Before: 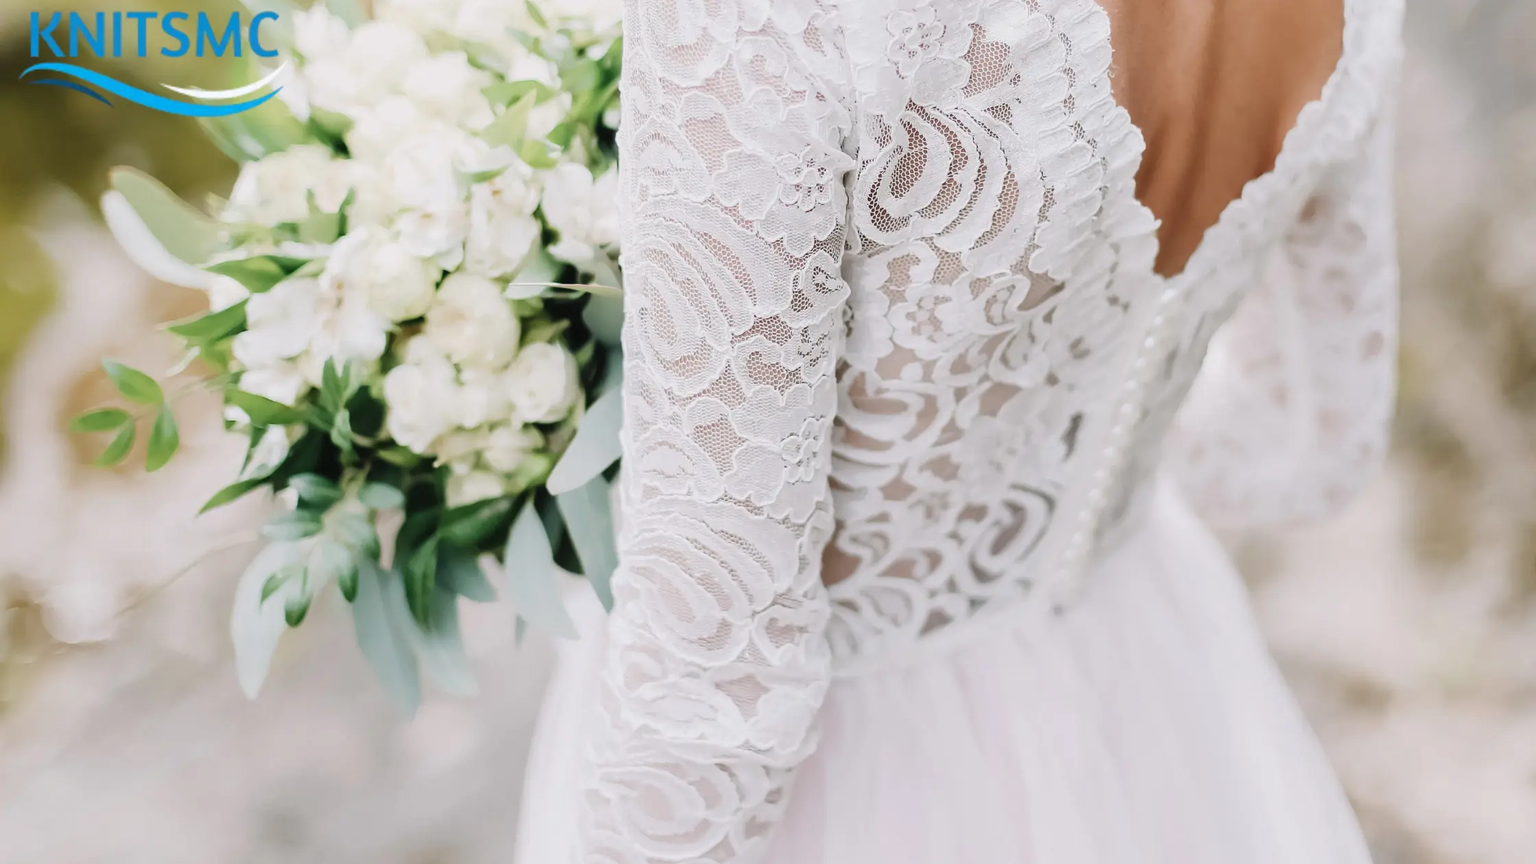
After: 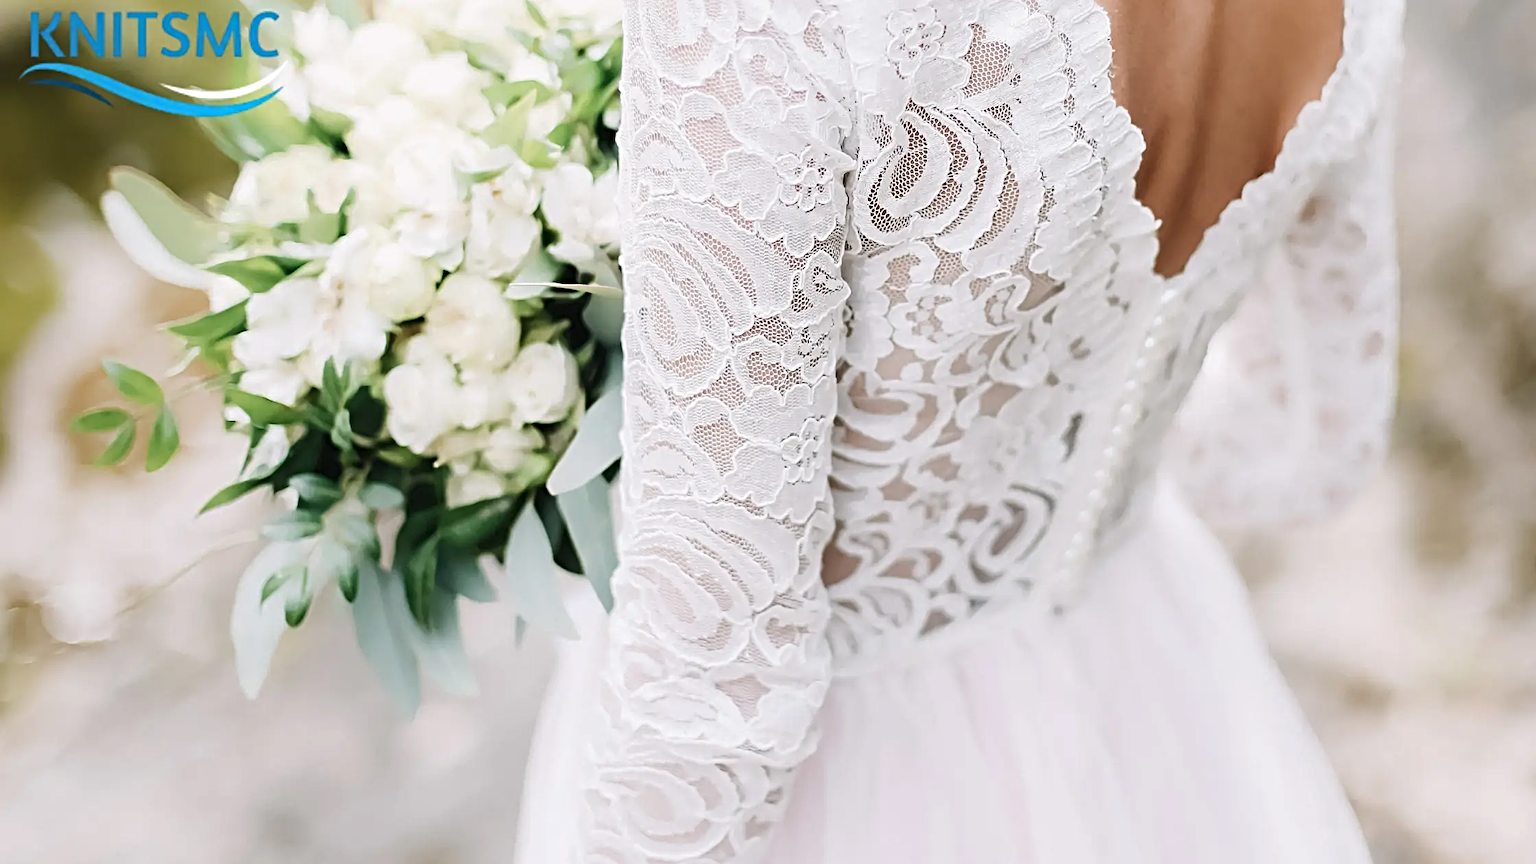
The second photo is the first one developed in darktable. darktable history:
exposure: exposure -0.116 EV, compensate exposure bias true, compensate highlight preservation false
tone equalizer: -8 EV -0.001 EV, -7 EV 0.001 EV, -6 EV -0.002 EV, -5 EV -0.003 EV, -4 EV -0.062 EV, -3 EV -0.222 EV, -2 EV -0.267 EV, -1 EV 0.105 EV, +0 EV 0.303 EV
sharpen: radius 4.883
